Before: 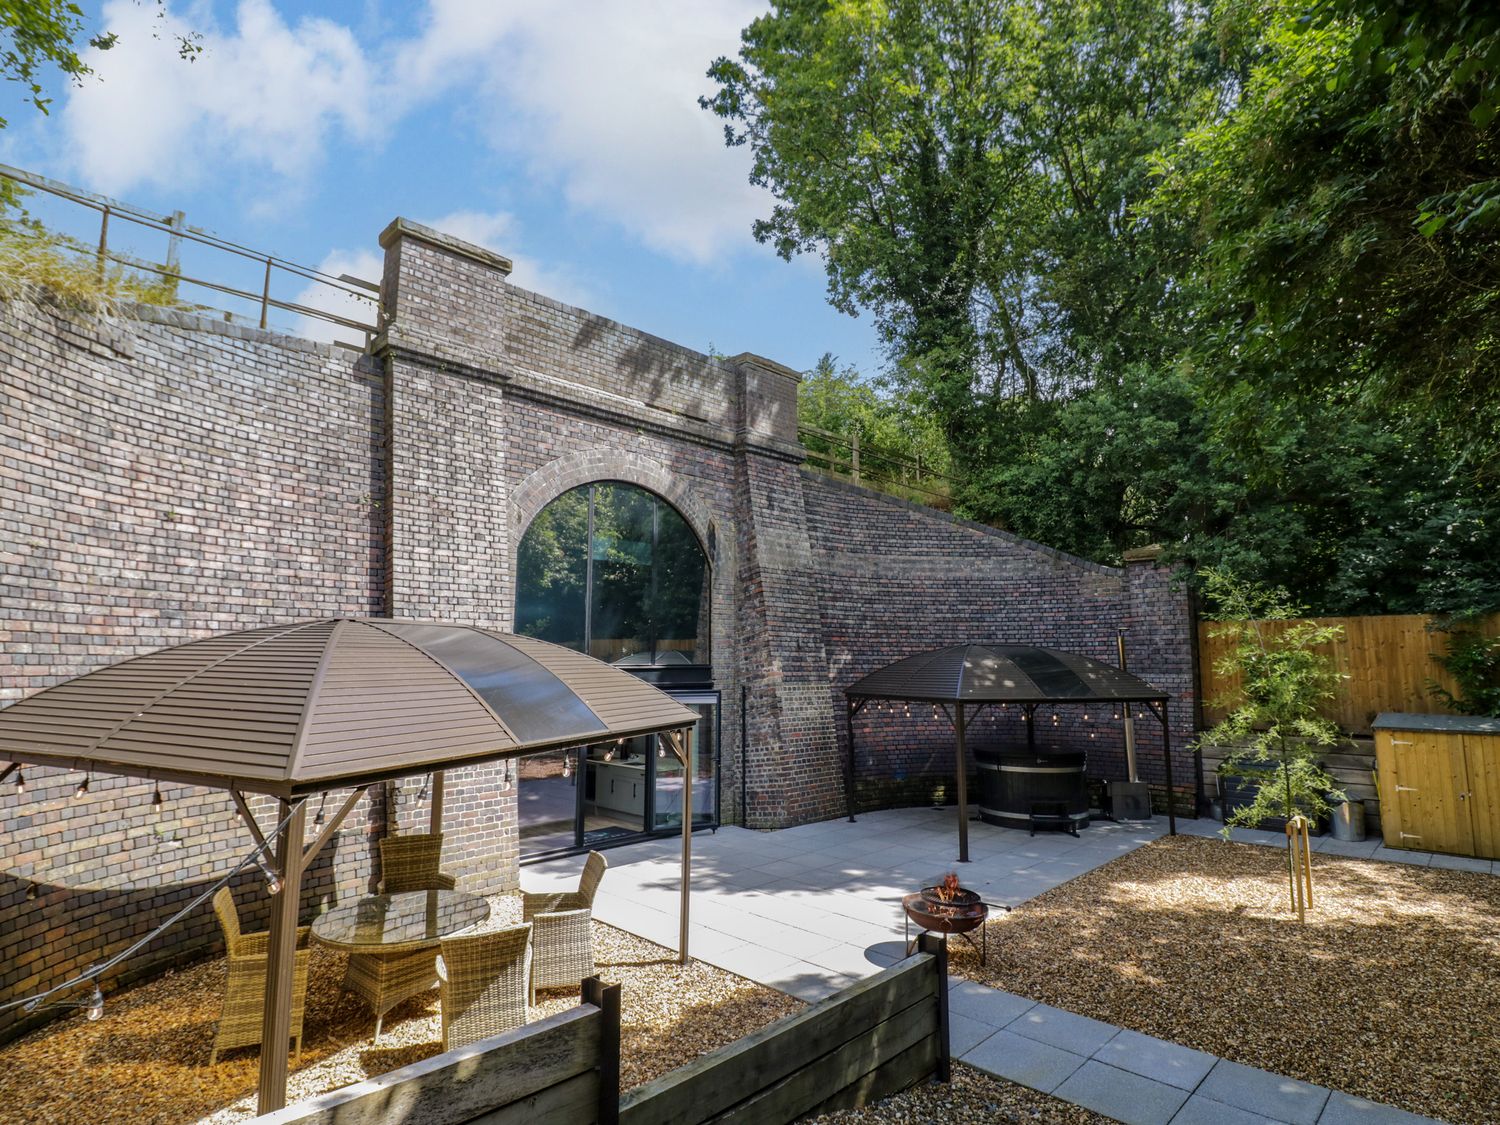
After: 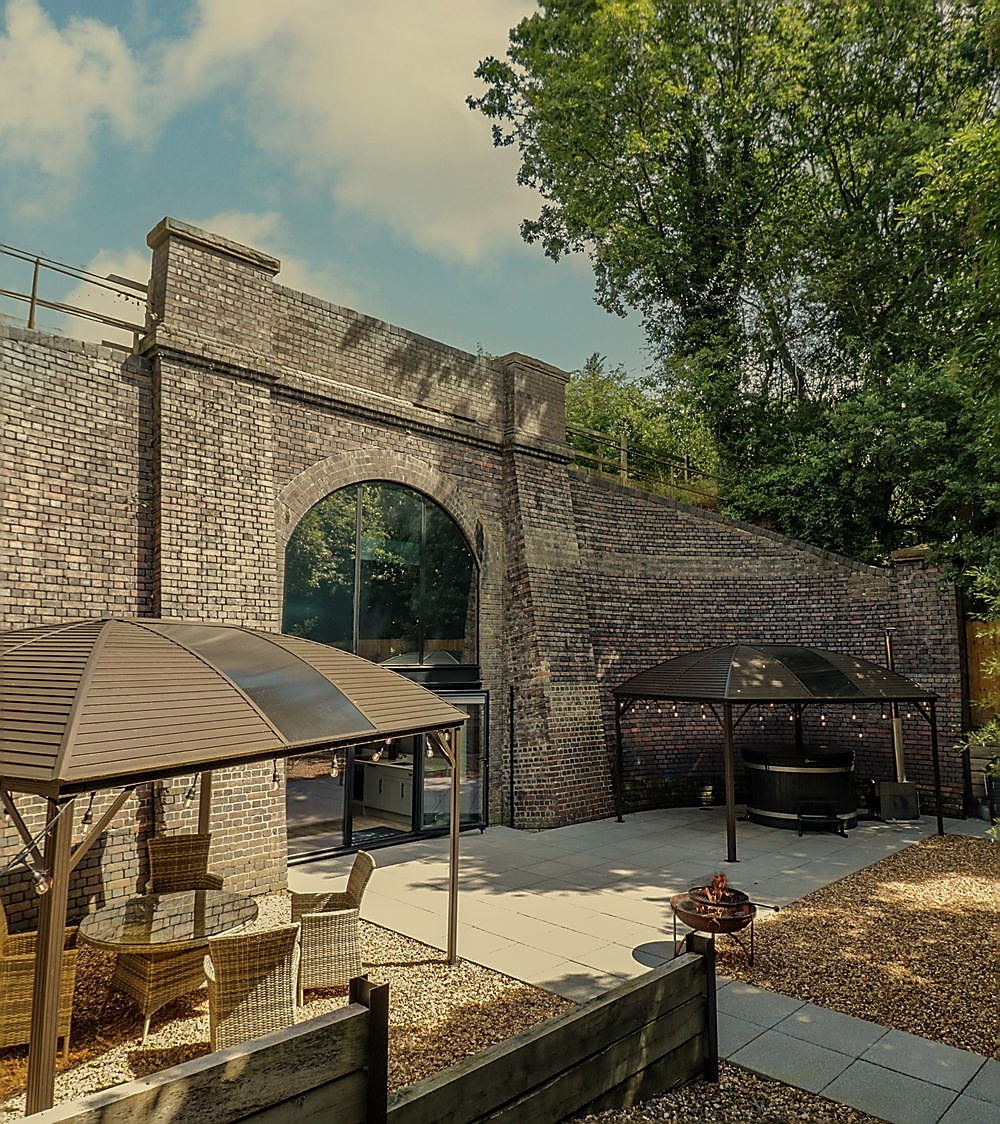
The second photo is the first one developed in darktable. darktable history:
contrast brightness saturation: saturation -0.05
white balance: red 1.08, blue 0.791
exposure: exposure -0.462 EV, compensate highlight preservation false
sharpen: radius 1.4, amount 1.25, threshold 0.7
crop and rotate: left 15.546%, right 17.787%
